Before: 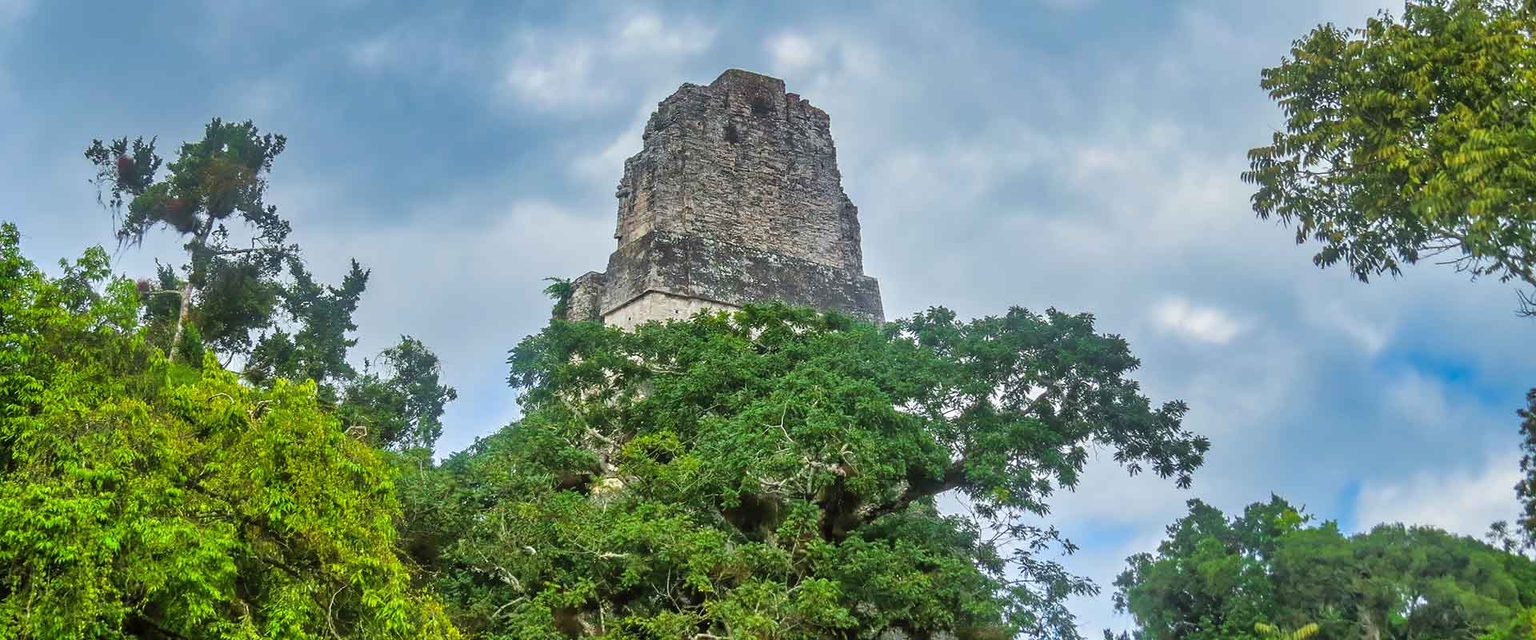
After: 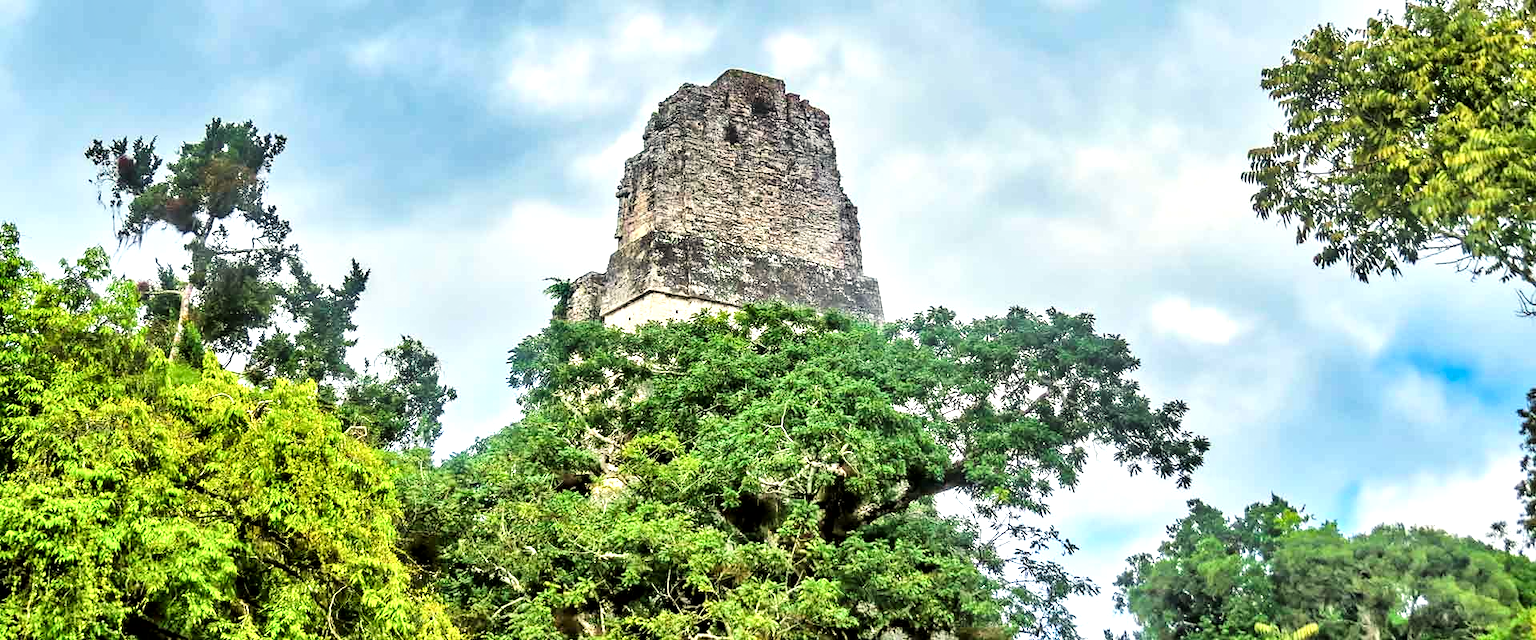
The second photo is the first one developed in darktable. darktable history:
white balance: red 1.045, blue 0.932
exposure: exposure 0.669 EV, compensate highlight preservation false
contrast equalizer: y [[0.601, 0.6, 0.598, 0.598, 0.6, 0.601], [0.5 ×6], [0.5 ×6], [0 ×6], [0 ×6]]
tone equalizer: on, module defaults
tone curve: curves: ch0 [(0, 0) (0.004, 0.001) (0.133, 0.112) (0.325, 0.362) (0.832, 0.893) (1, 1)], color space Lab, linked channels, preserve colors none
